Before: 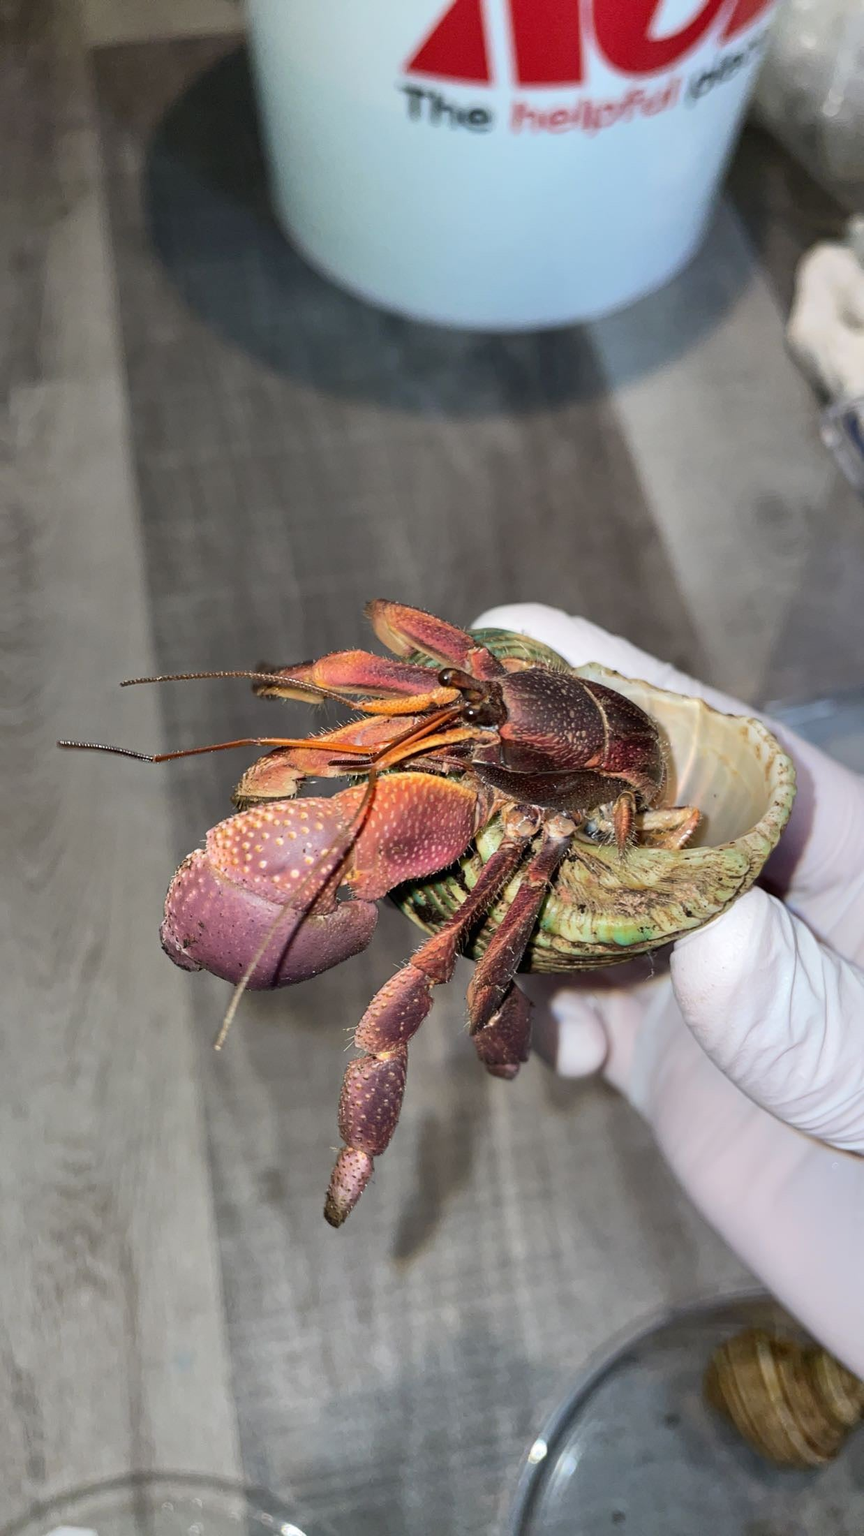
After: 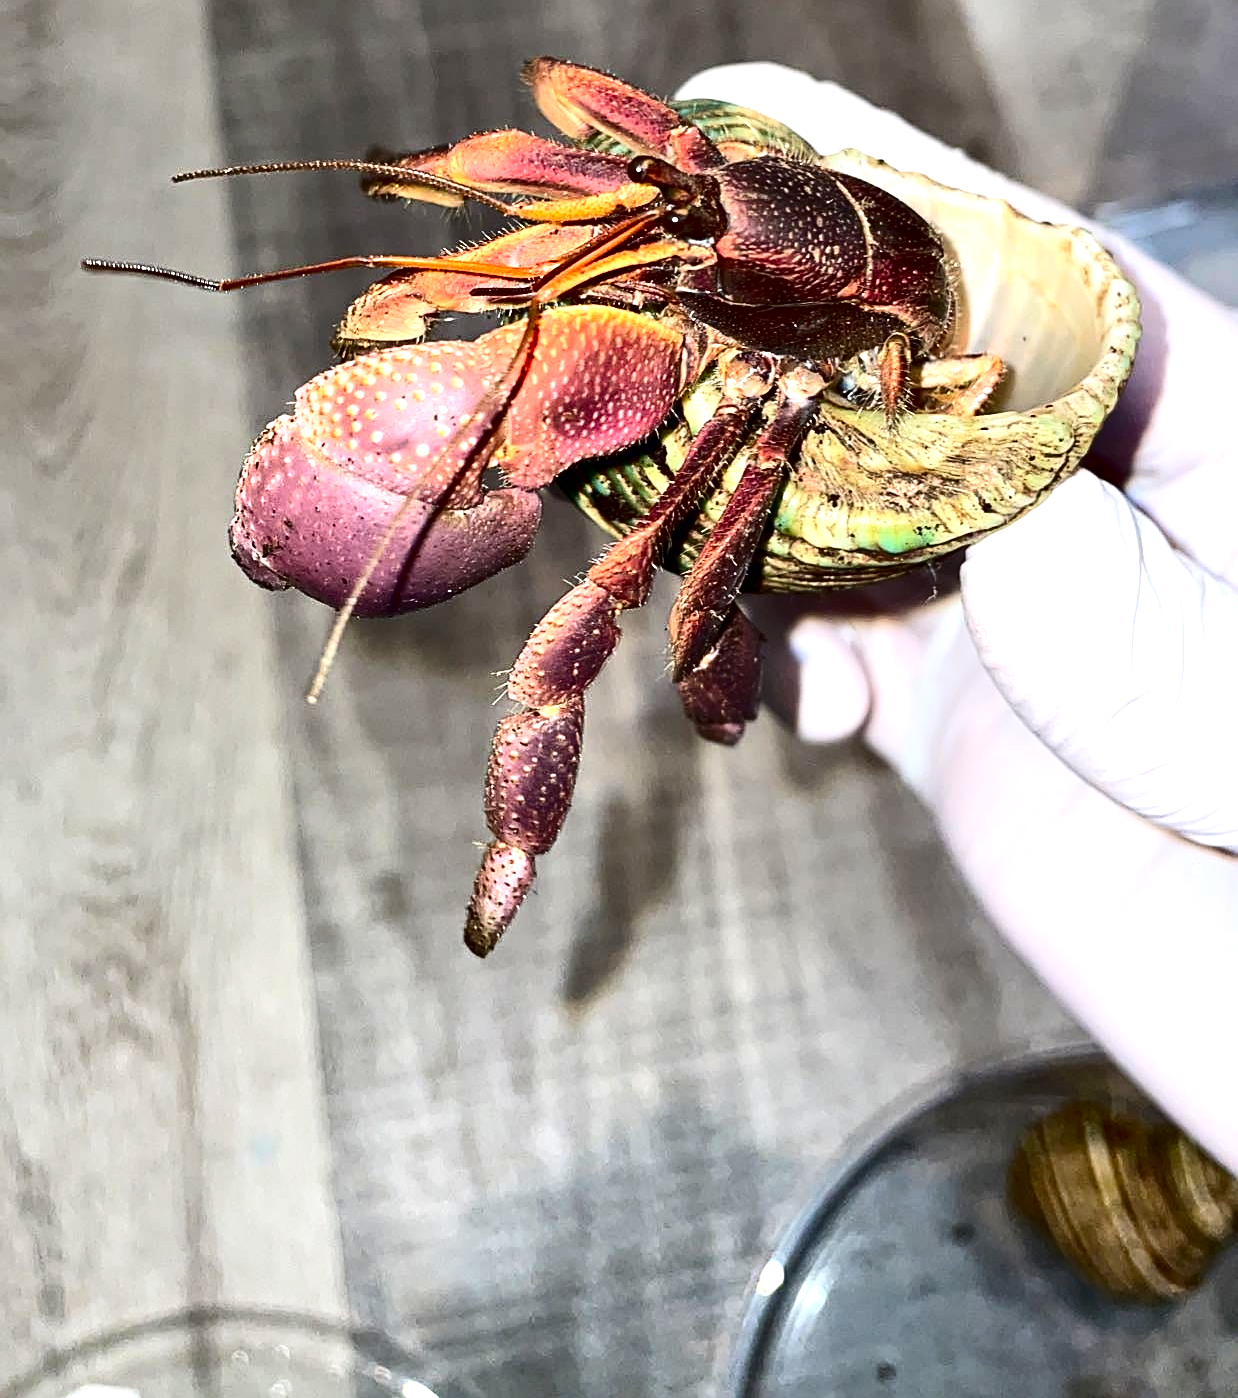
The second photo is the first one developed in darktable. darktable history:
contrast brightness saturation: contrast 0.24, brightness -0.24, saturation 0.14
crop and rotate: top 36.435%
sharpen: on, module defaults
exposure: exposure 0.943 EV, compensate highlight preservation false
